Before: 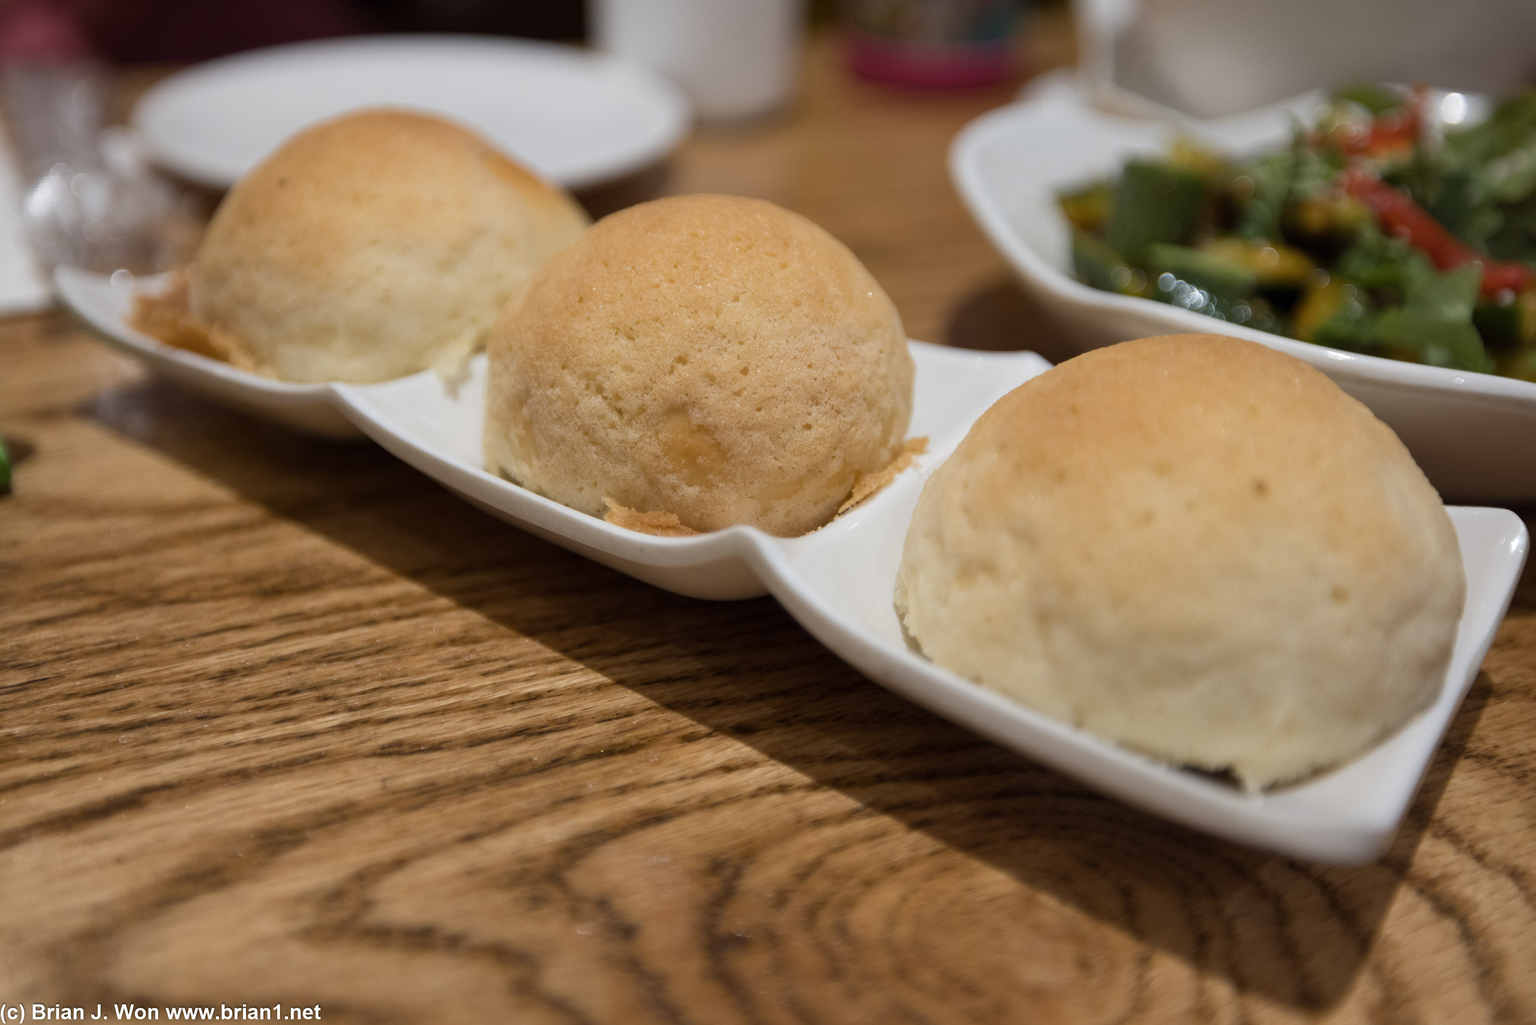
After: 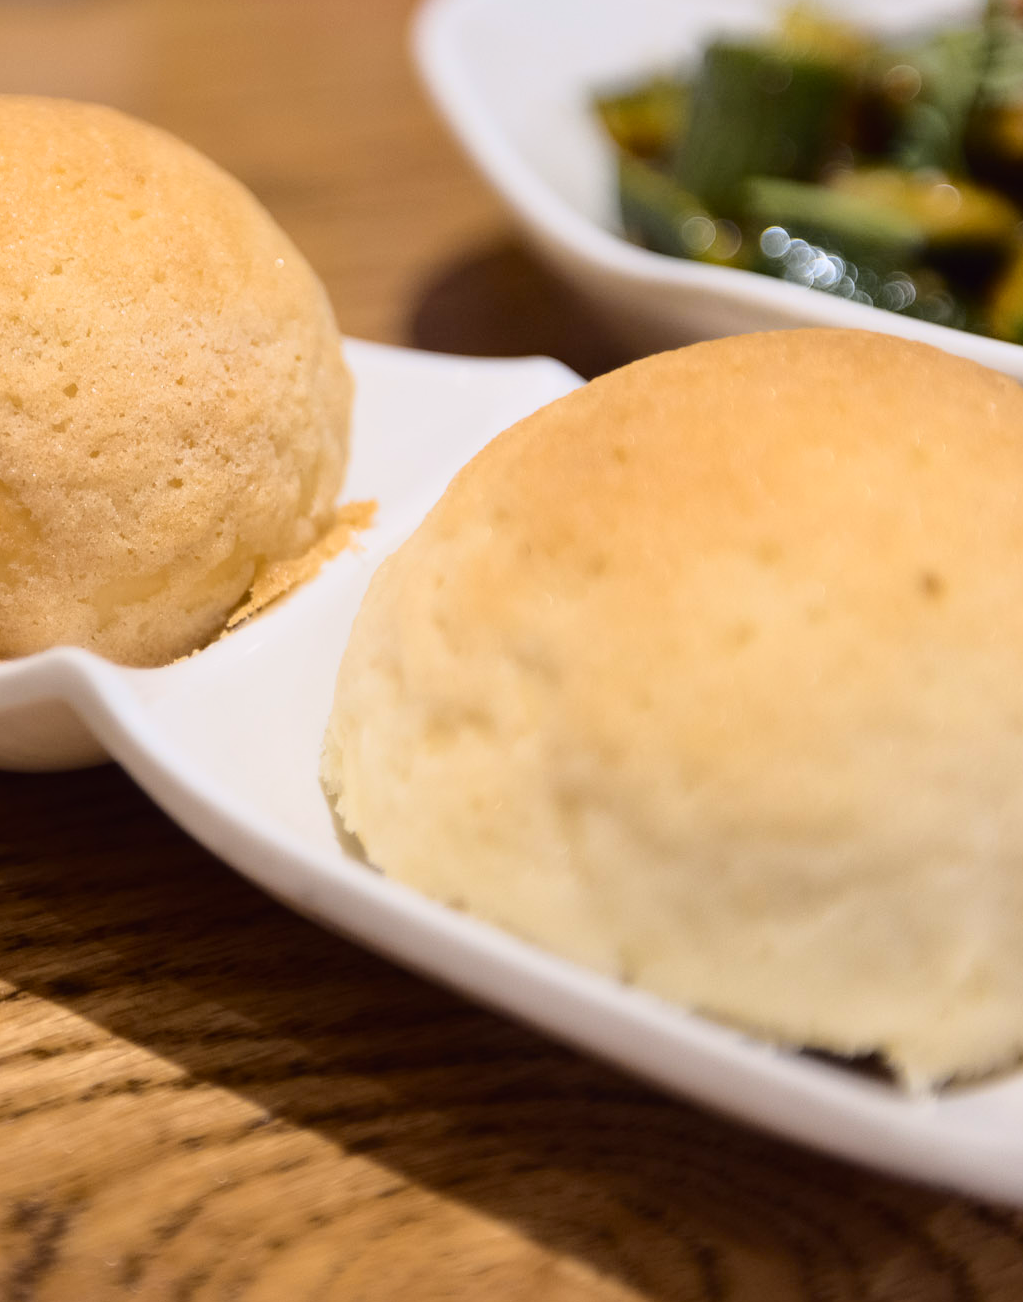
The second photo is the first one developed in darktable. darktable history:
crop: left 45.721%, top 13.393%, right 14.118%, bottom 10.01%
tone equalizer: on, module defaults
contrast brightness saturation: contrast 0.2, brightness 0.16, saturation 0.22
tone curve: curves: ch0 [(0.003, 0.015) (0.104, 0.07) (0.236, 0.218) (0.401, 0.443) (0.495, 0.55) (0.65, 0.68) (0.832, 0.858) (1, 0.977)]; ch1 [(0, 0) (0.161, 0.092) (0.35, 0.33) (0.379, 0.401) (0.45, 0.466) (0.489, 0.499) (0.55, 0.56) (0.621, 0.615) (0.718, 0.734) (1, 1)]; ch2 [(0, 0) (0.369, 0.427) (0.44, 0.434) (0.502, 0.501) (0.557, 0.55) (0.586, 0.59) (1, 1)], color space Lab, independent channels, preserve colors none
